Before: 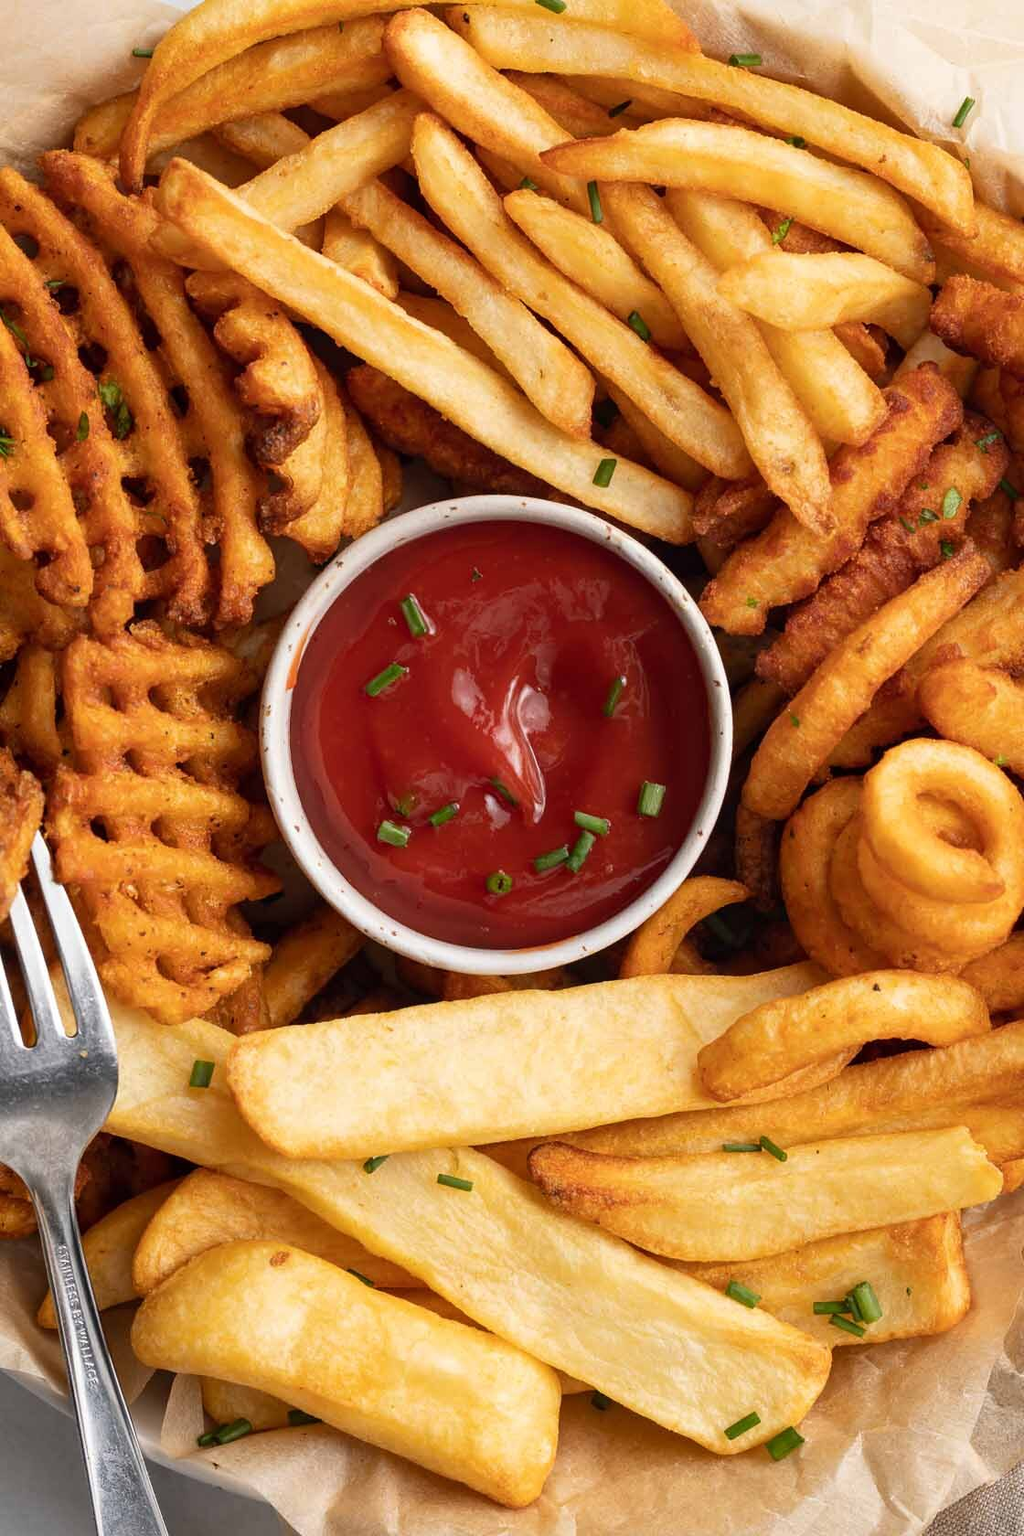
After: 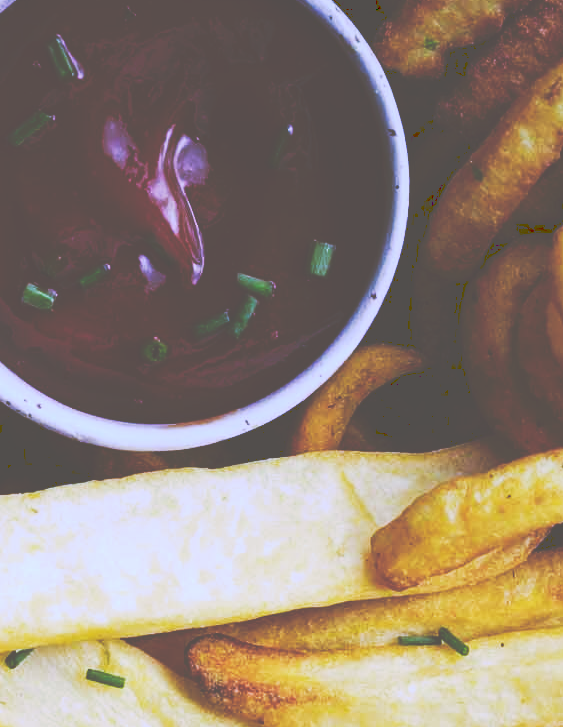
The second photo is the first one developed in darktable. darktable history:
crop: left 35.03%, top 36.625%, right 14.663%, bottom 20.057%
color correction: highlights a* 3.84, highlights b* 5.07
graduated density: on, module defaults
tone curve: curves: ch0 [(0, 0) (0.003, 0.331) (0.011, 0.333) (0.025, 0.333) (0.044, 0.334) (0.069, 0.335) (0.1, 0.338) (0.136, 0.342) (0.177, 0.347) (0.224, 0.352) (0.277, 0.359) (0.335, 0.39) (0.399, 0.434) (0.468, 0.509) (0.543, 0.615) (0.623, 0.731) (0.709, 0.814) (0.801, 0.88) (0.898, 0.921) (1, 1)], preserve colors none
white balance: red 0.766, blue 1.537
